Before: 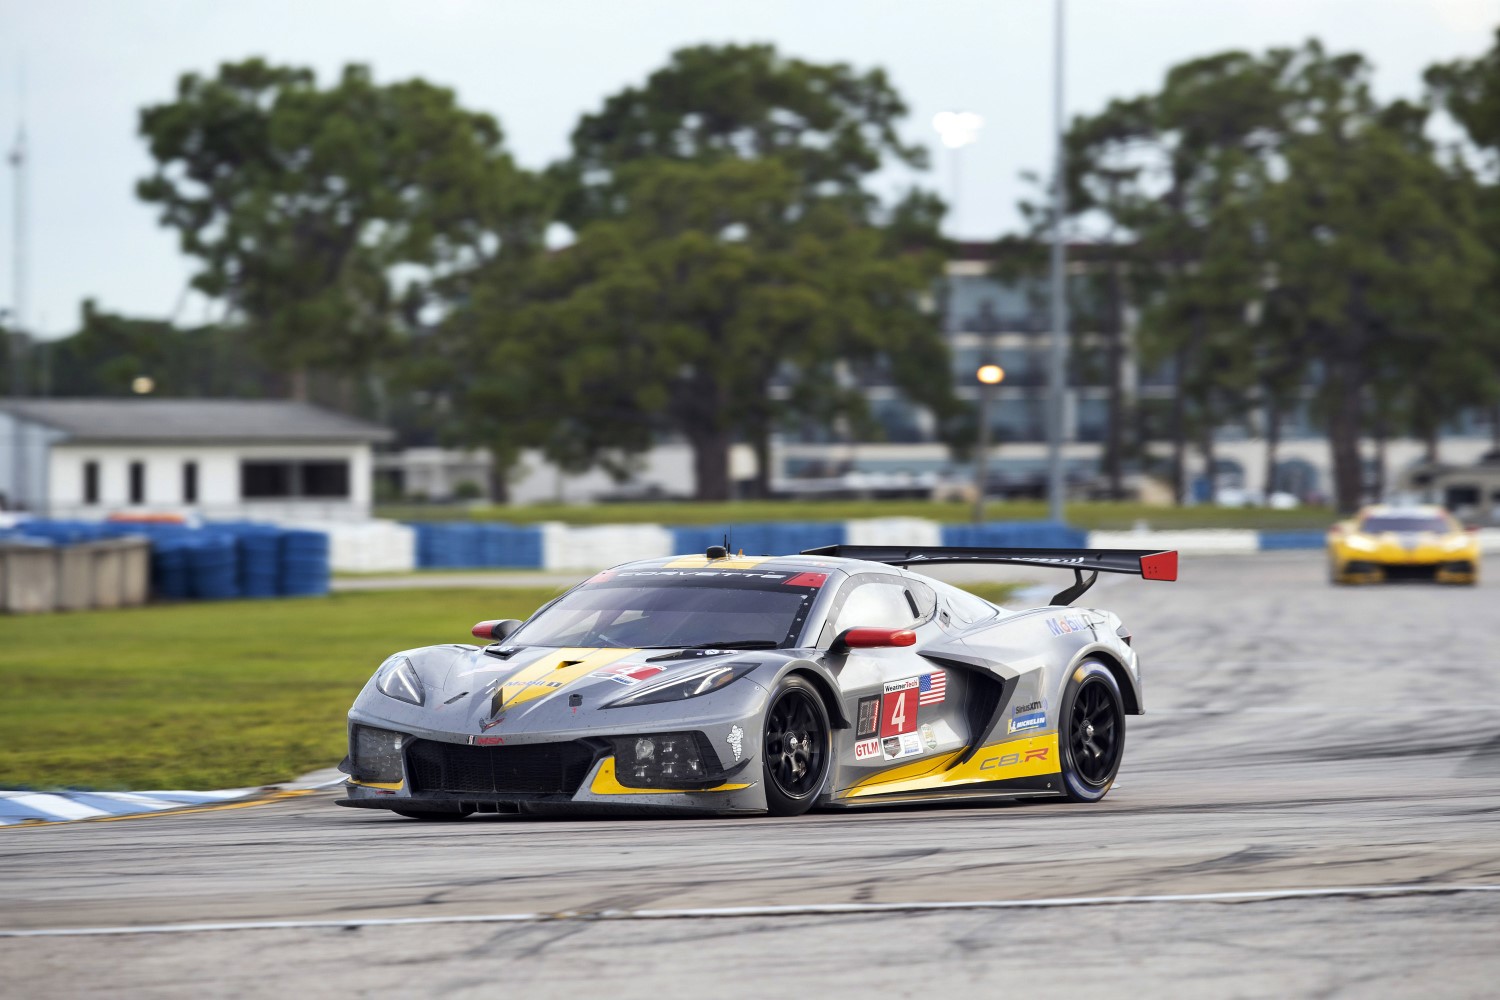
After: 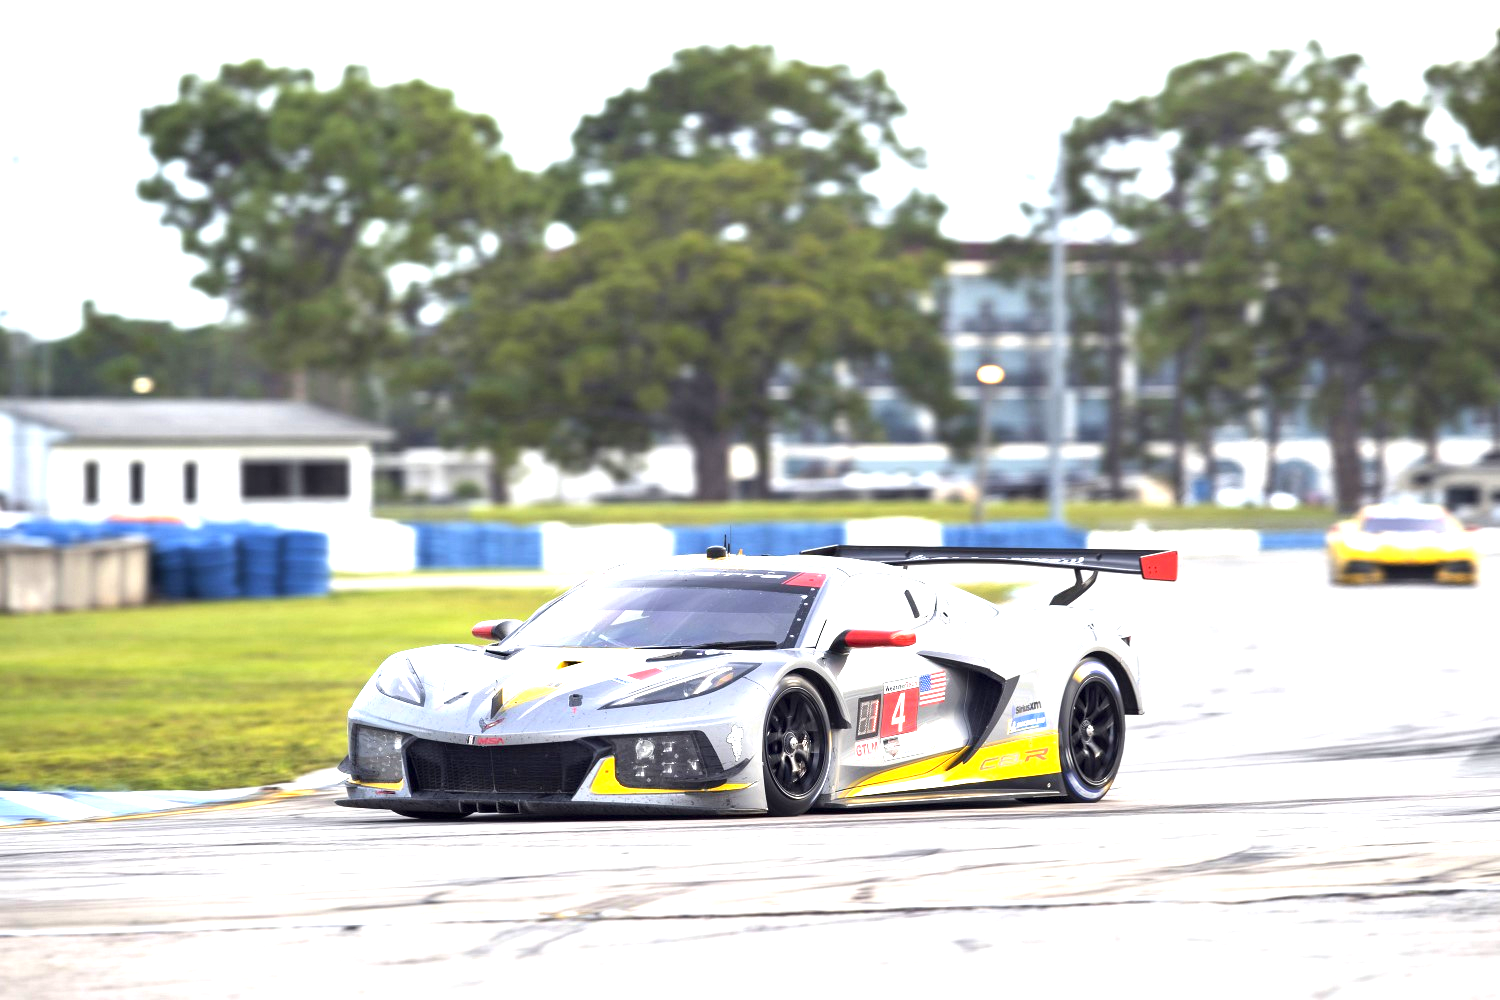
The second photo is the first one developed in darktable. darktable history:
exposure: exposure 1.483 EV, compensate exposure bias true, compensate highlight preservation false
